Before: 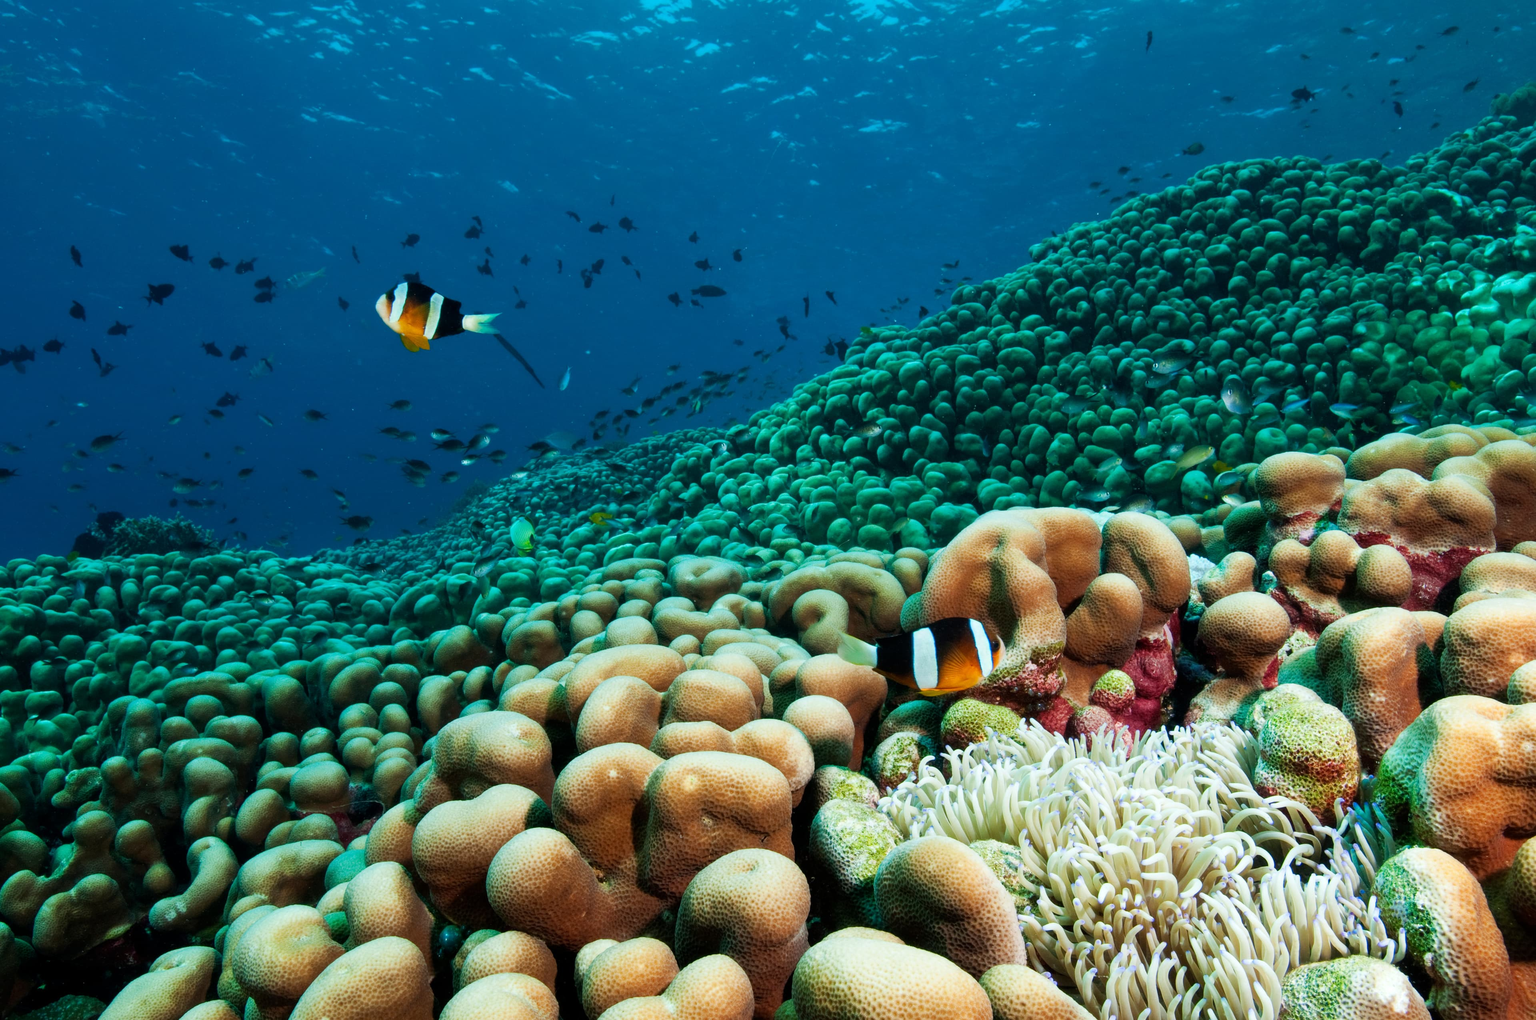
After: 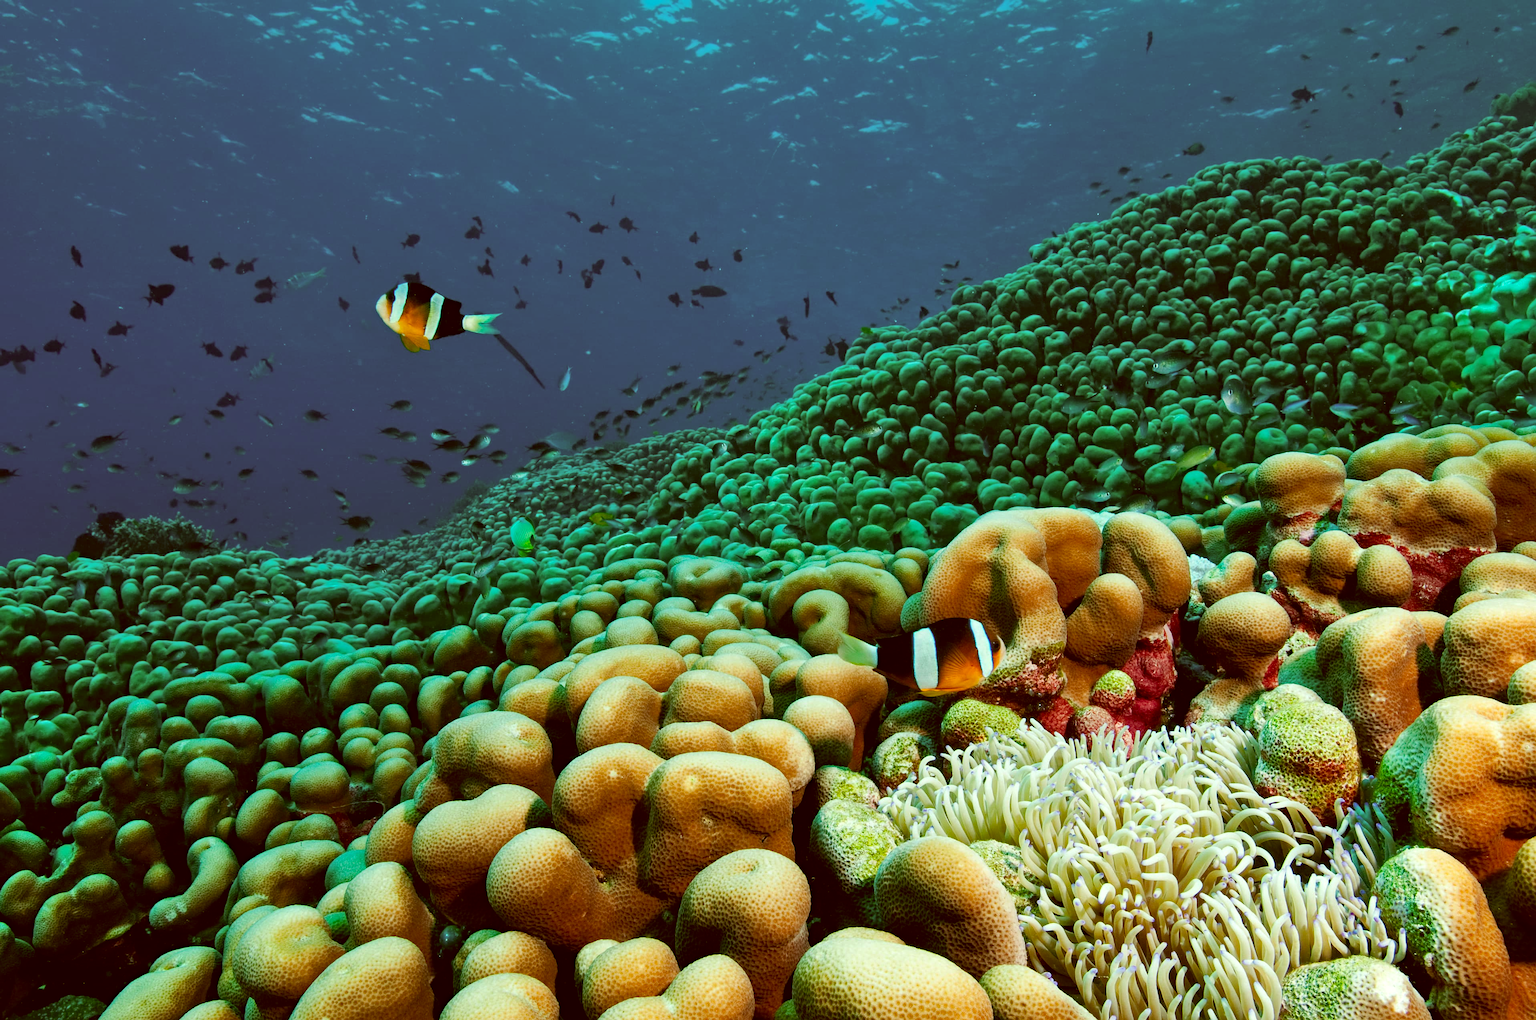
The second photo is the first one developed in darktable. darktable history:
haze removal: strength 0.3, distance 0.248, compatibility mode true, adaptive false
color correction: highlights a* -5.23, highlights b* 9.8, shadows a* 9.8, shadows b* 24.29
shadows and highlights: shadows 37.62, highlights -27.02, soften with gaussian
sharpen: amount 0.212
